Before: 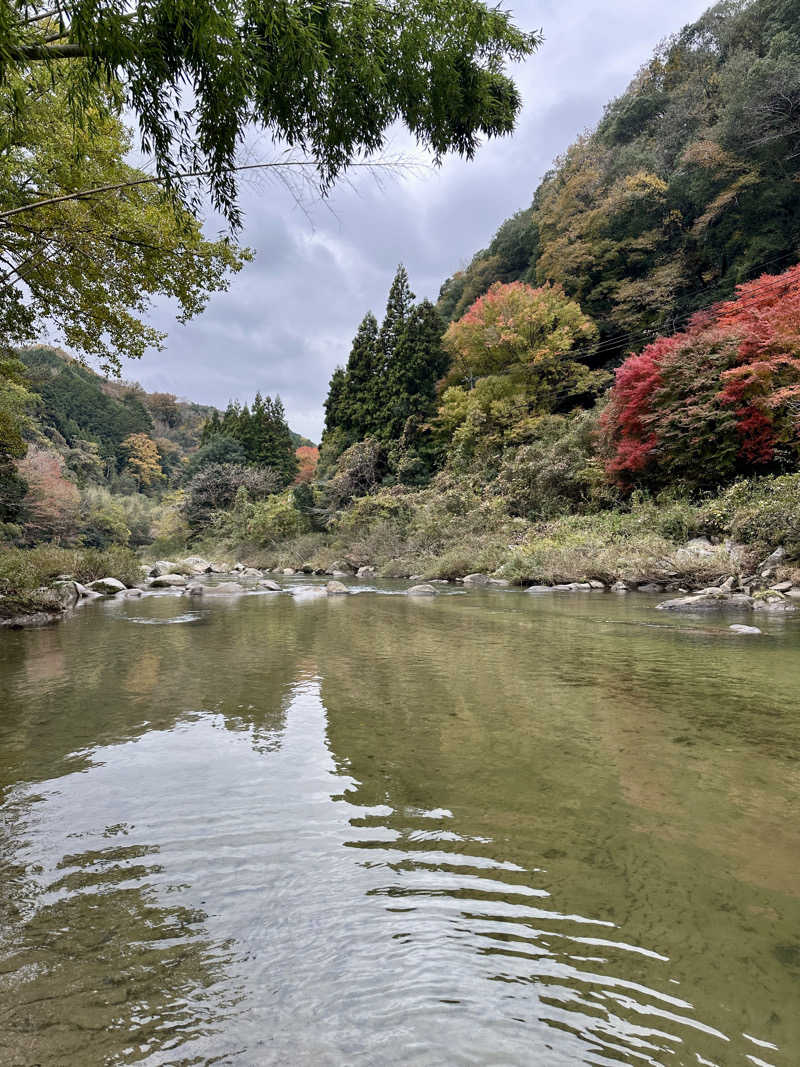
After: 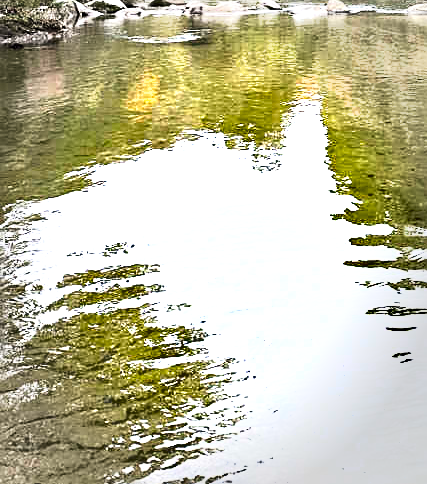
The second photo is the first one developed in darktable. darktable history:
sharpen: on, module defaults
shadows and highlights: shadows 48.34, highlights -42.77, soften with gaussian
crop and rotate: top 54.536%, right 46.562%, bottom 0.101%
color balance rgb: shadows lift › luminance -7.533%, shadows lift › chroma 2.113%, shadows lift › hue 198.28°, perceptual saturation grading › global saturation 74.952%, perceptual saturation grading › shadows -30.529%
exposure: exposure 2.008 EV, compensate highlight preservation false
tone equalizer: edges refinement/feathering 500, mask exposure compensation -1.57 EV, preserve details no
vignetting: fall-off start 66.01%, fall-off radius 39.58%, brightness -0.345, automatic ratio true, width/height ratio 0.672
